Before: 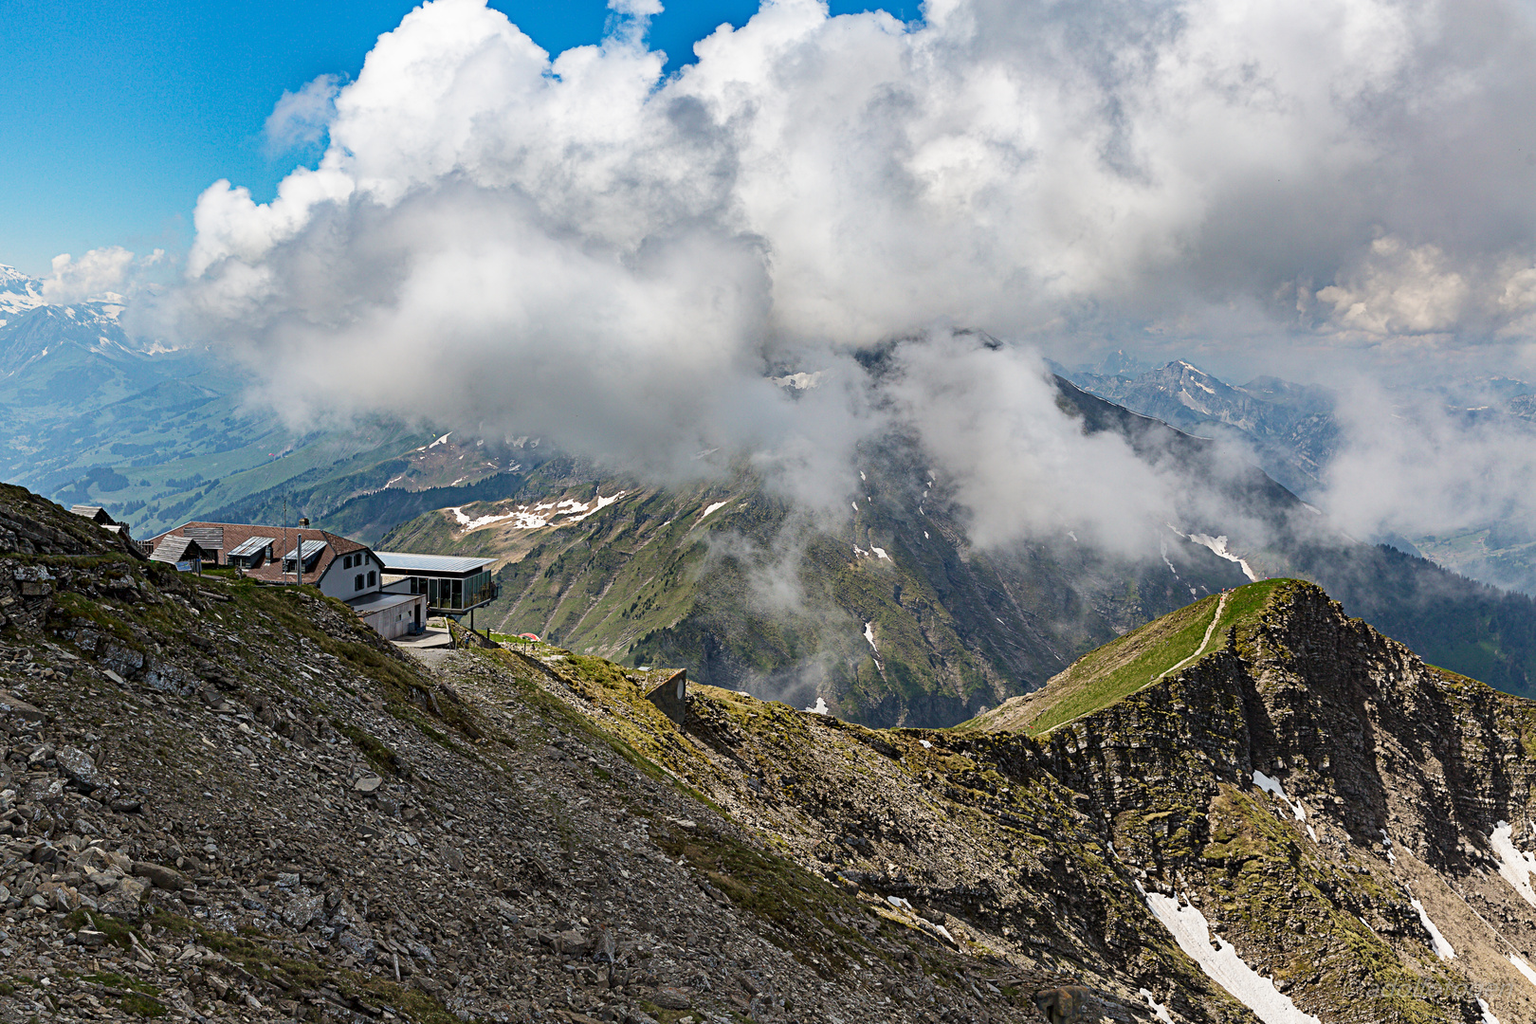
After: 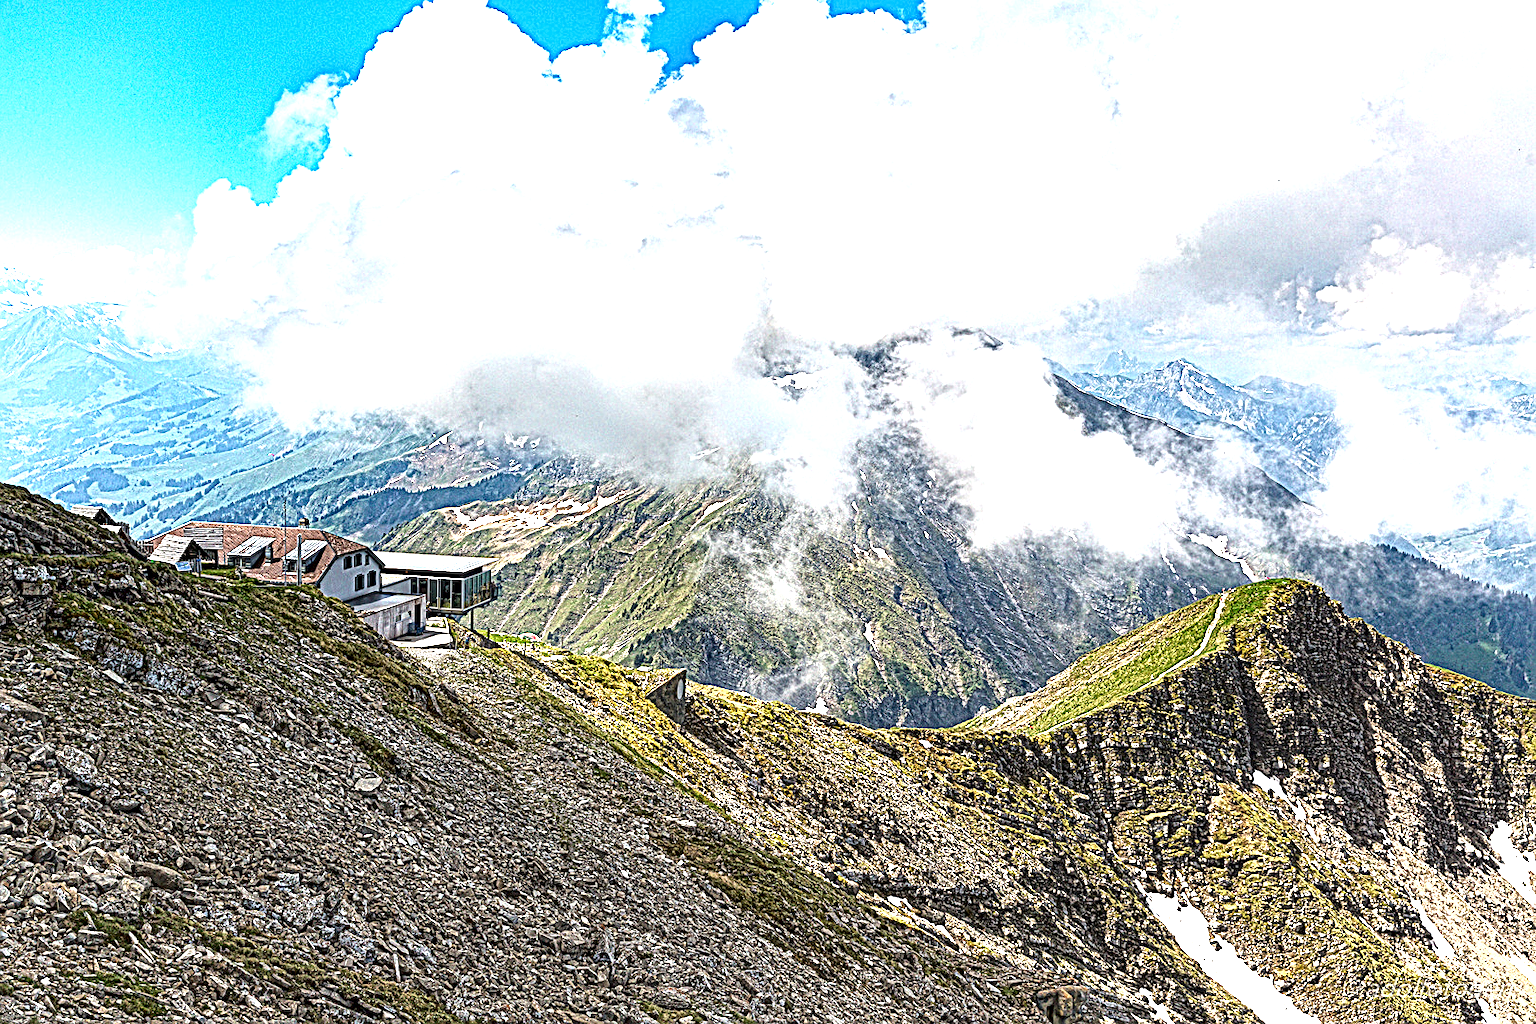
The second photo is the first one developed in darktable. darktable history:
exposure: black level correction 0, exposure 1.741 EV, compensate exposure bias true, compensate highlight preservation false
local contrast: mode bilateral grid, contrast 20, coarseness 3, detail 300%, midtone range 0.2
sharpen: amount 0.2
